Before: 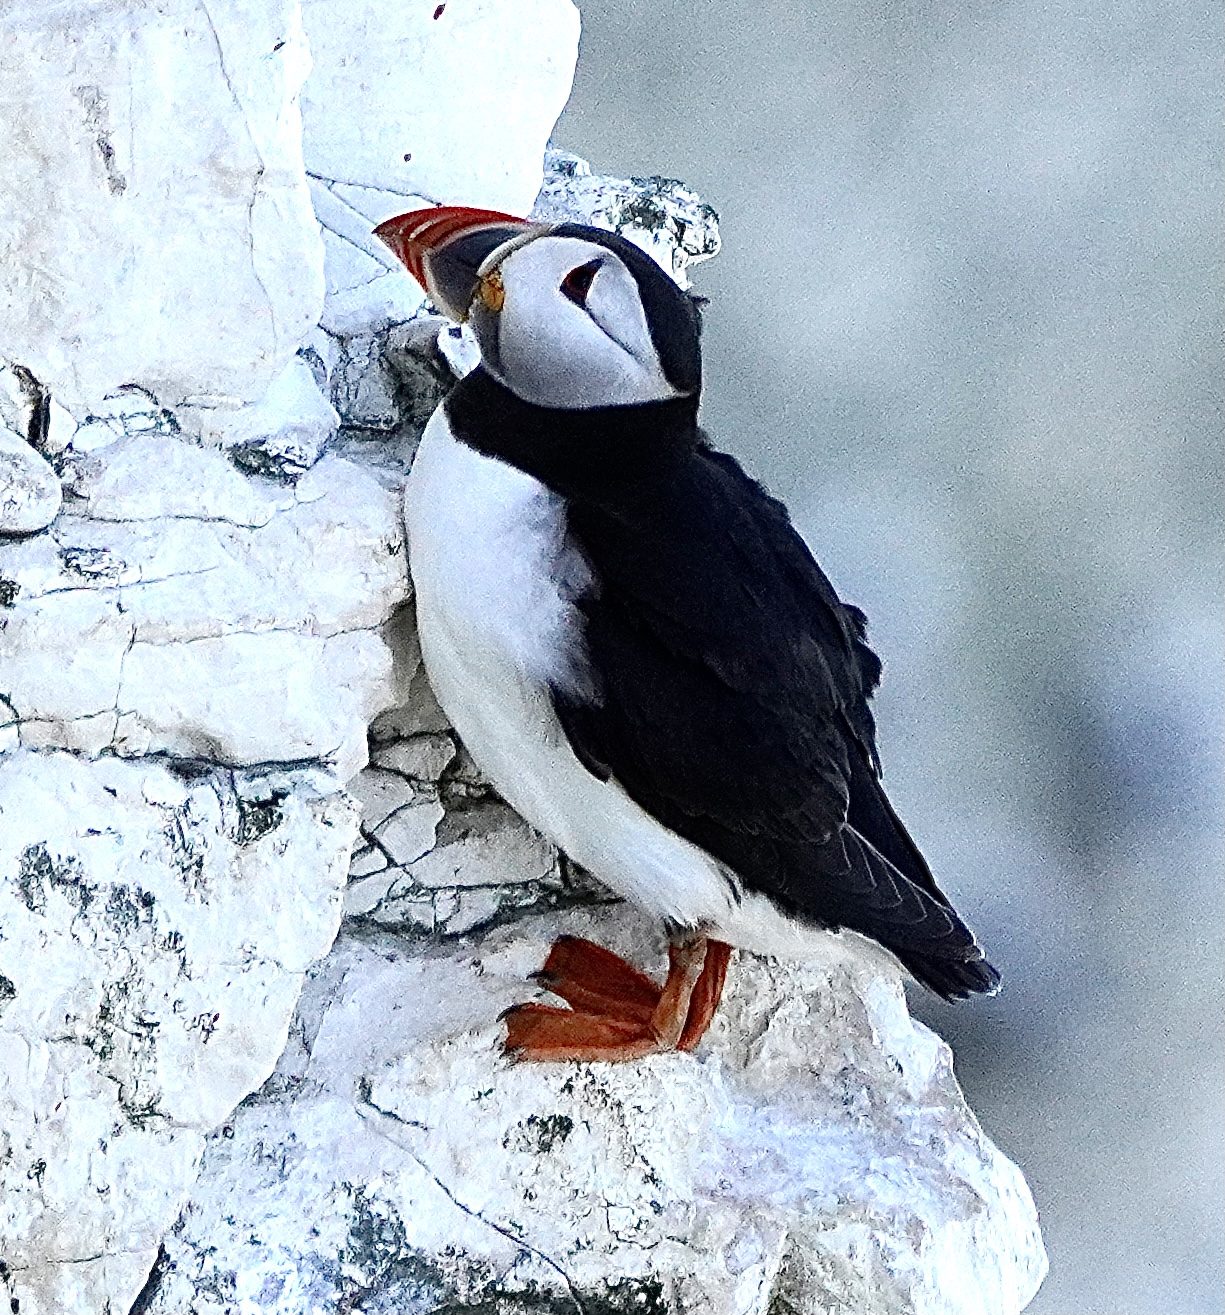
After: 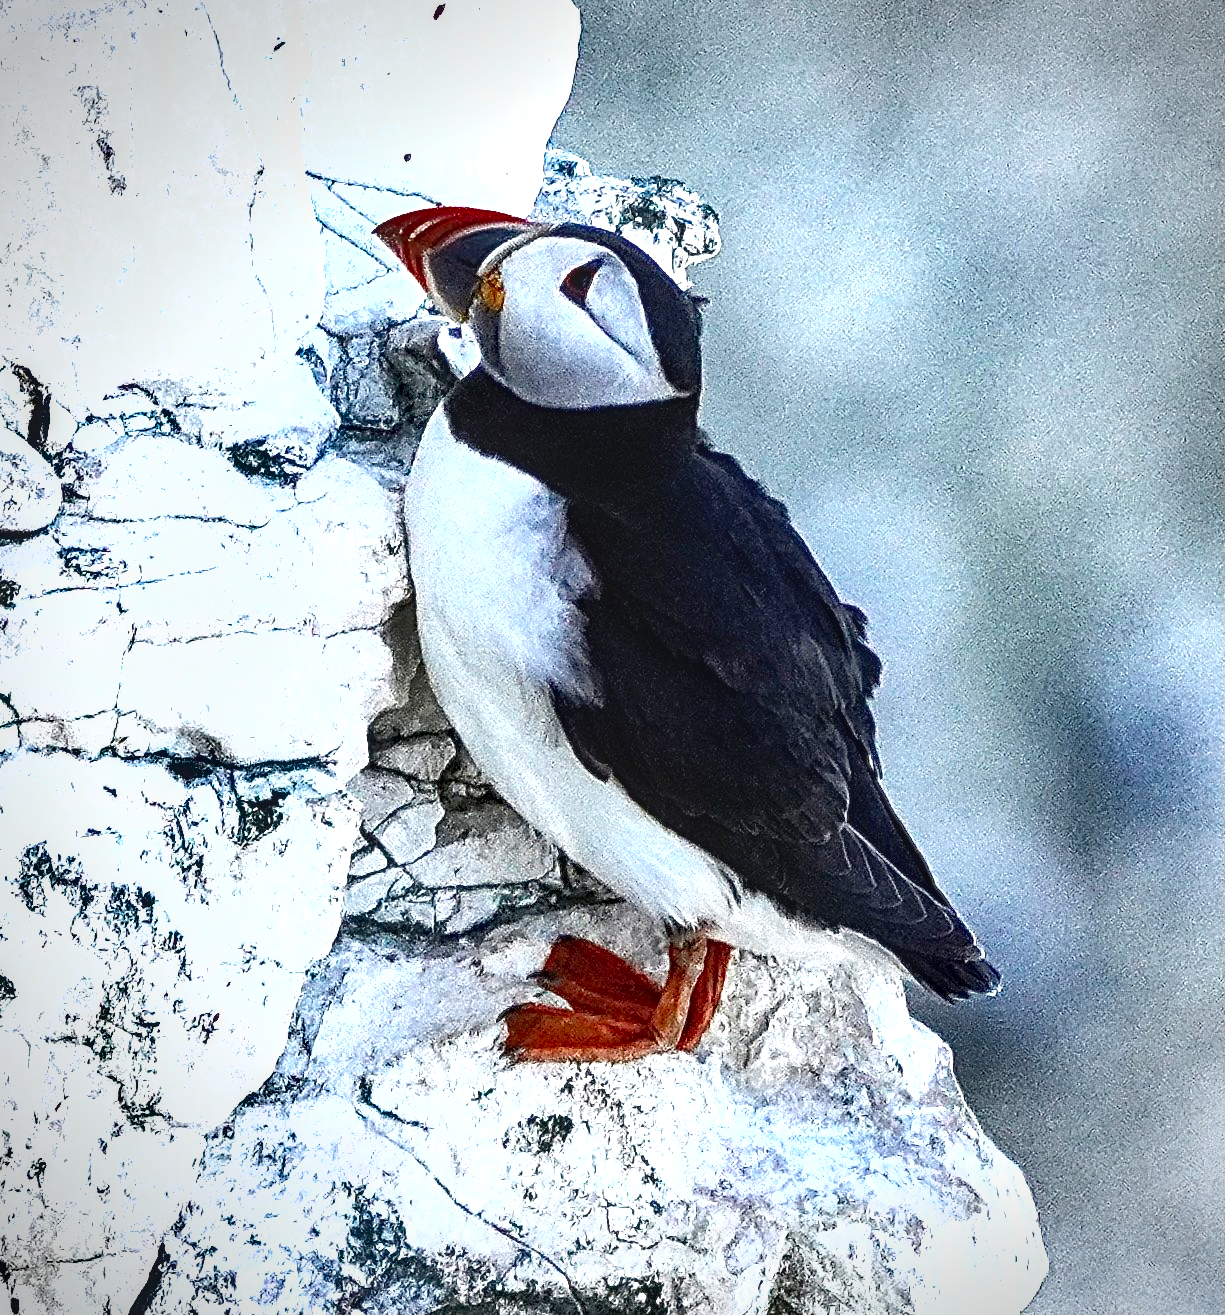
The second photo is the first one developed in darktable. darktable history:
shadows and highlights: shadows 43.45, white point adjustment -1.43, soften with gaussian
local contrast: detail 130%
exposure: exposure 0.603 EV, compensate exposure bias true, compensate highlight preservation false
vignetting: on, module defaults
